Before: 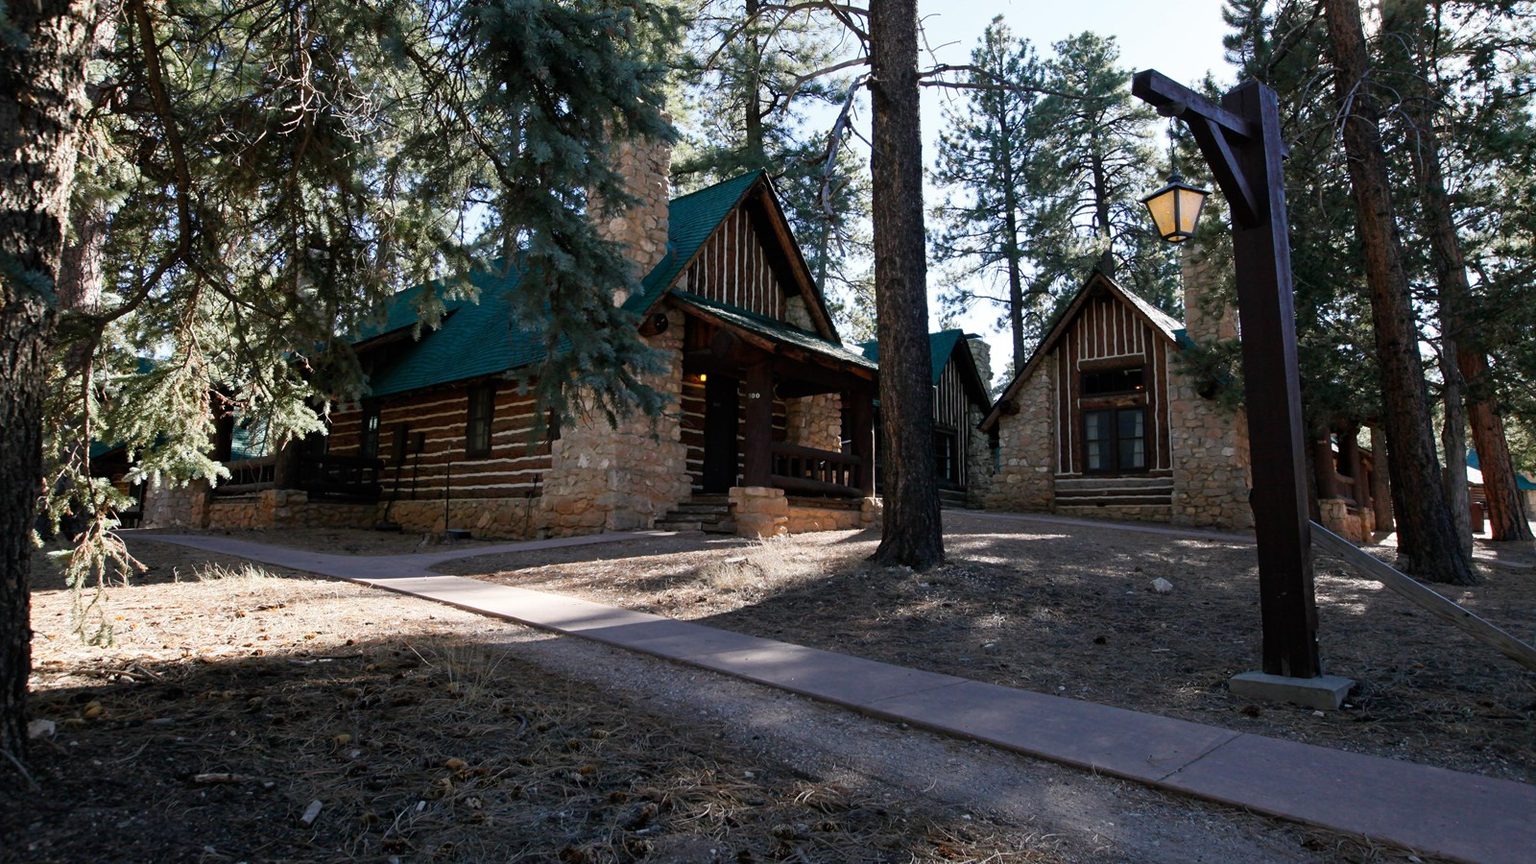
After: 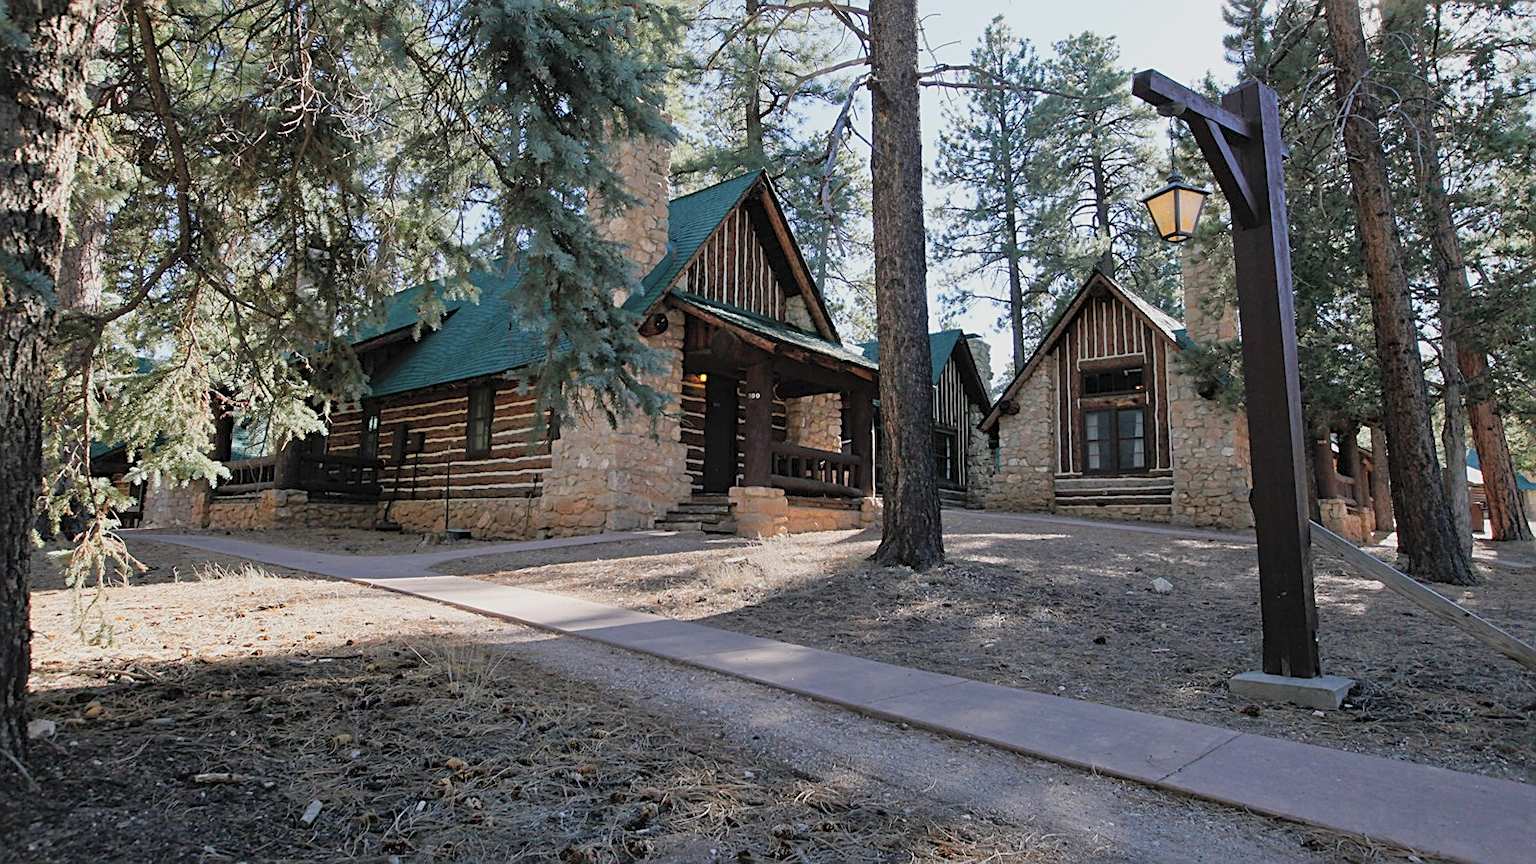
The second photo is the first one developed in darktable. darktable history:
contrast brightness saturation: brightness 0.28
exposure: exposure -0.151 EV, compensate highlight preservation false
tone equalizer: -8 EV 0.25 EV, -7 EV 0.417 EV, -6 EV 0.417 EV, -5 EV 0.25 EV, -3 EV -0.25 EV, -2 EV -0.417 EV, -1 EV -0.417 EV, +0 EV -0.25 EV, edges refinement/feathering 500, mask exposure compensation -1.57 EV, preserve details guided filter
sharpen: on, module defaults
